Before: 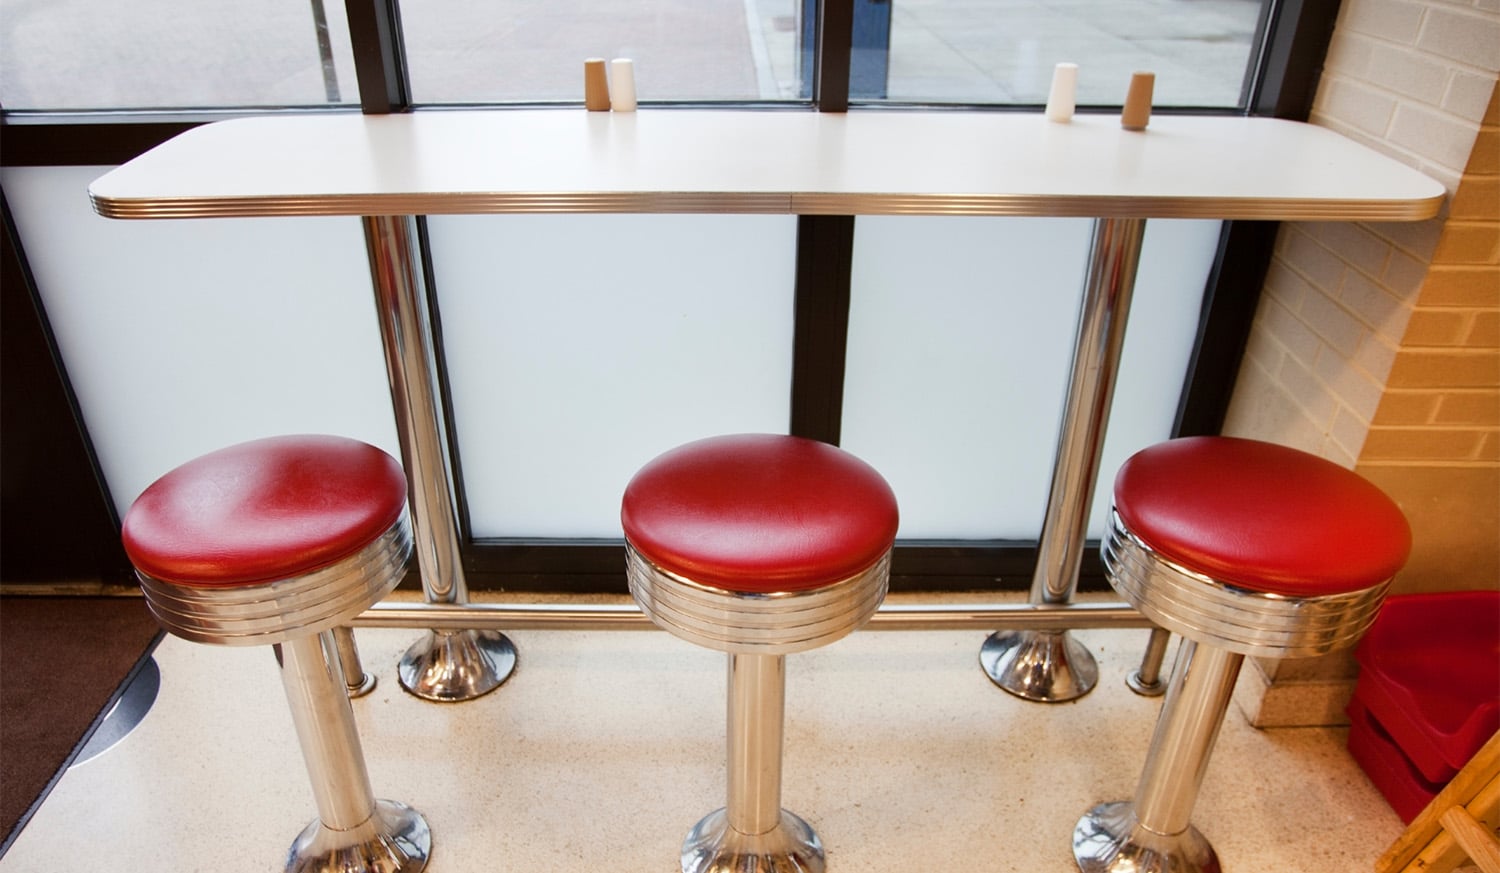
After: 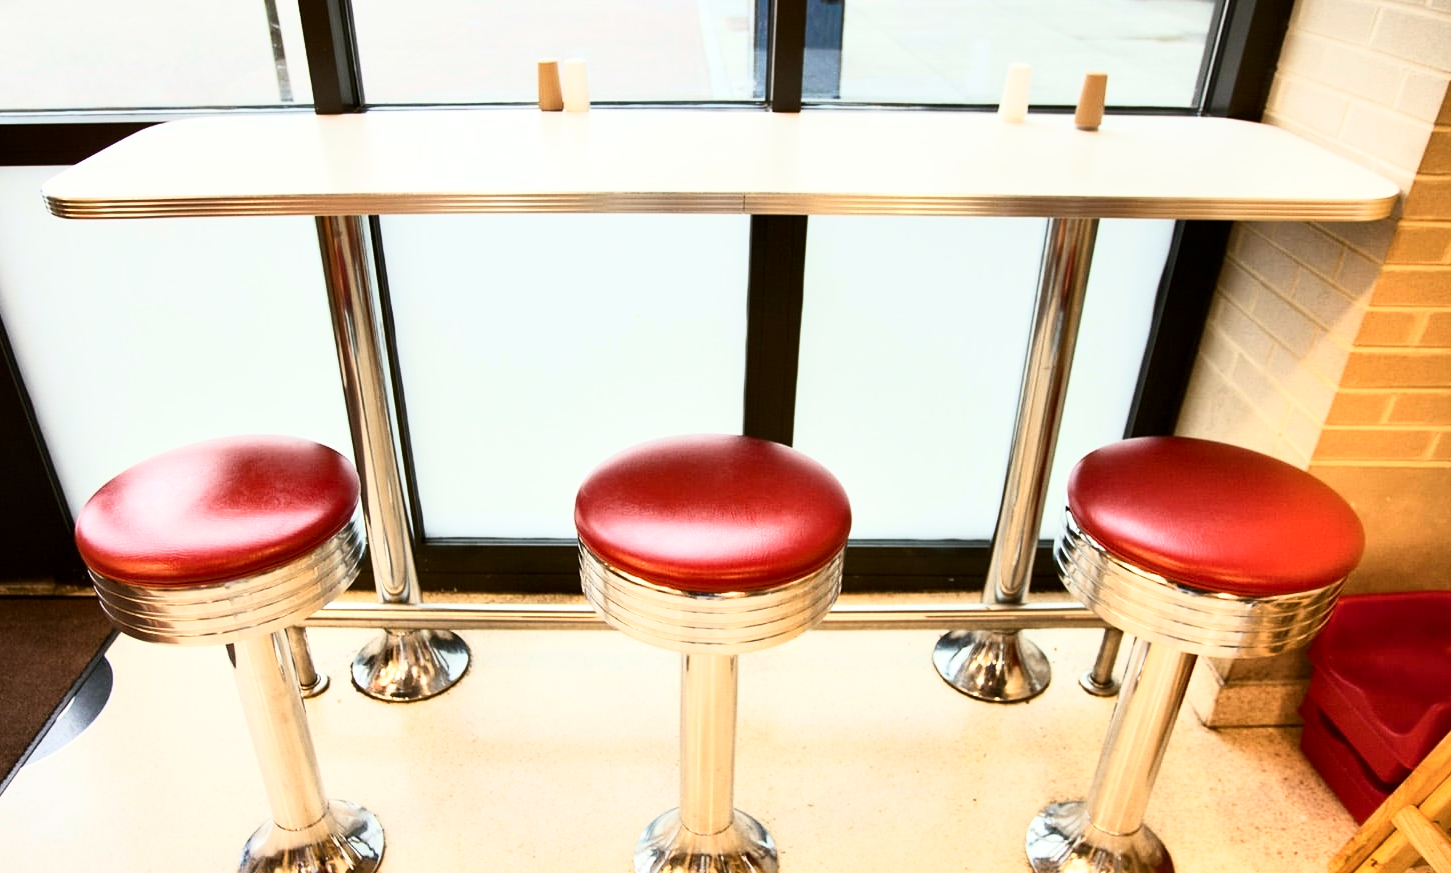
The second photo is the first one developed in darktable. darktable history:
crop and rotate: left 3.238%
contrast brightness saturation: contrast 0.24, brightness 0.09
exposure: black level correction 0.001, exposure 0.14 EV, compensate highlight preservation false
color balance: mode lift, gamma, gain (sRGB), lift [1.04, 1, 1, 0.97], gamma [1.01, 1, 1, 0.97], gain [0.96, 1, 1, 0.97]
local contrast: mode bilateral grid, contrast 20, coarseness 50, detail 120%, midtone range 0.2
shadows and highlights: radius 125.46, shadows 30.51, highlights -30.51, low approximation 0.01, soften with gaussian
base curve: curves: ch0 [(0, 0) (0.005, 0.002) (0.193, 0.295) (0.399, 0.664) (0.75, 0.928) (1, 1)]
